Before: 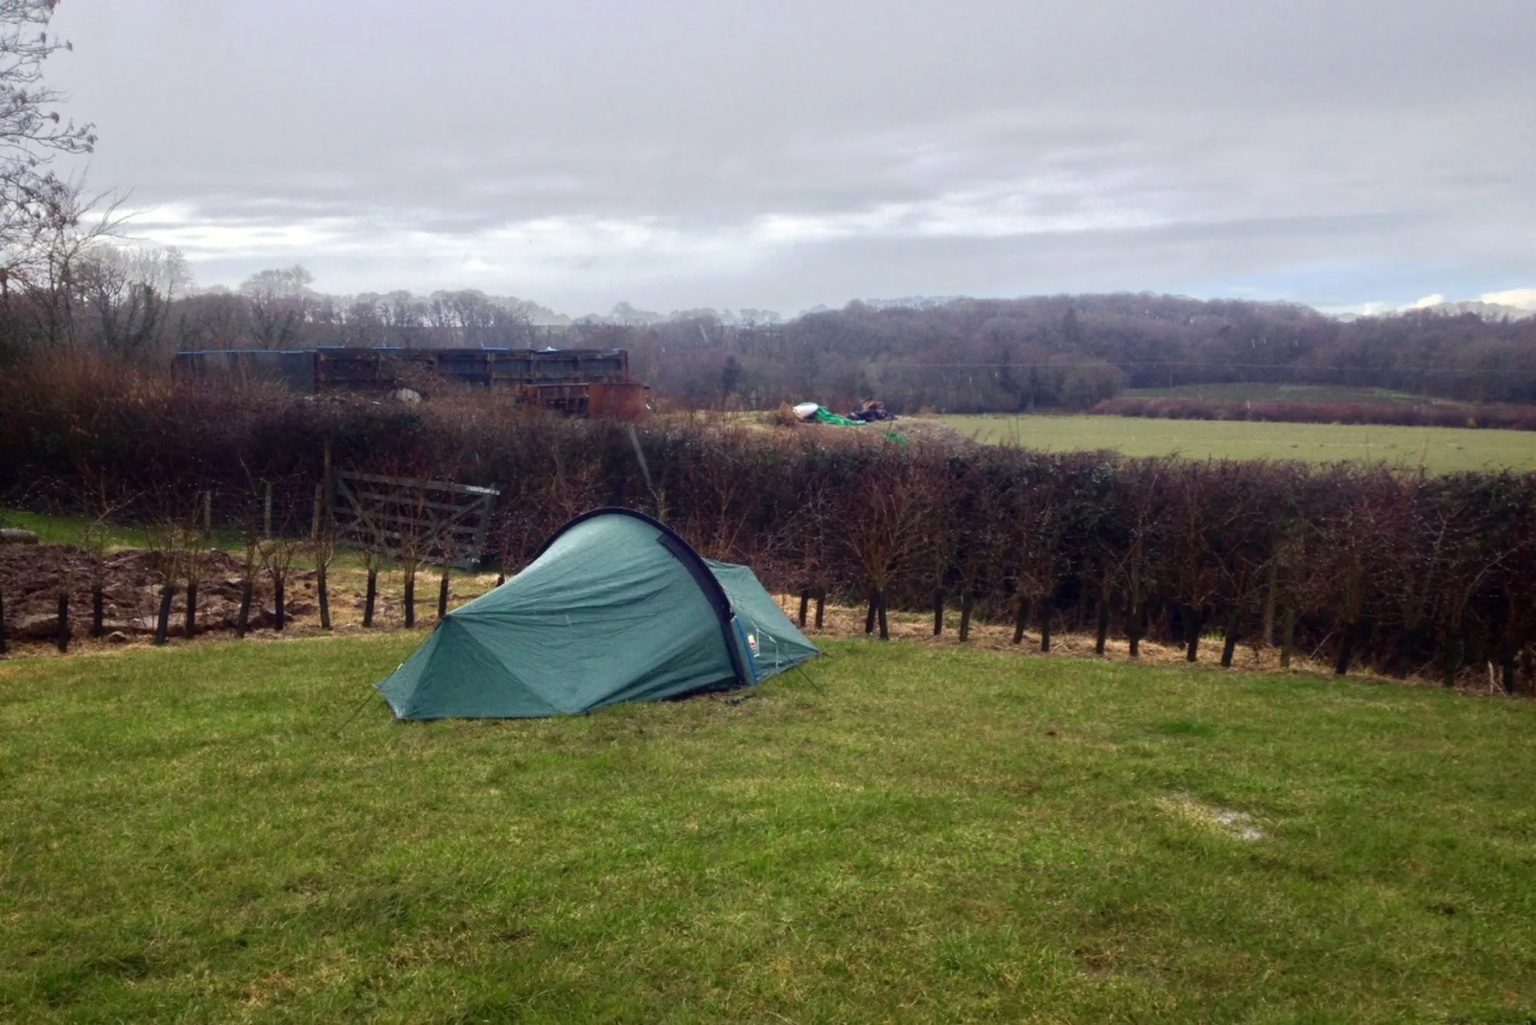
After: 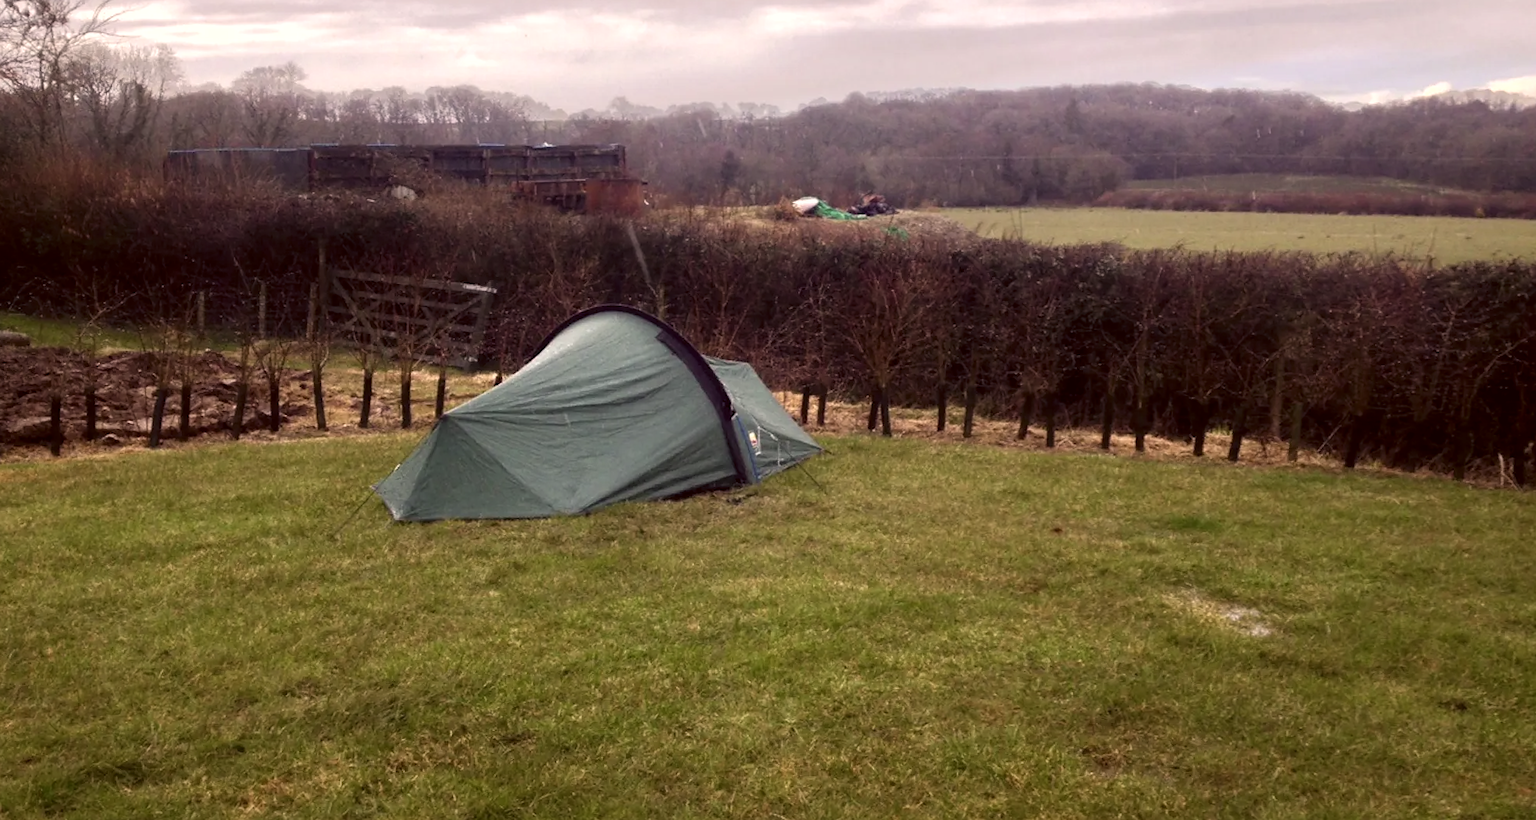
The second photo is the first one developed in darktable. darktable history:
color correction: highlights a* 10.21, highlights b* 9.79, shadows a* 8.61, shadows b* 7.88, saturation 0.8
crop and rotate: top 19.998%
levels: levels [0.016, 0.492, 0.969]
rotate and perspective: rotation -0.45°, automatic cropping original format, crop left 0.008, crop right 0.992, crop top 0.012, crop bottom 0.988
sharpen: radius 0.969, amount 0.604
